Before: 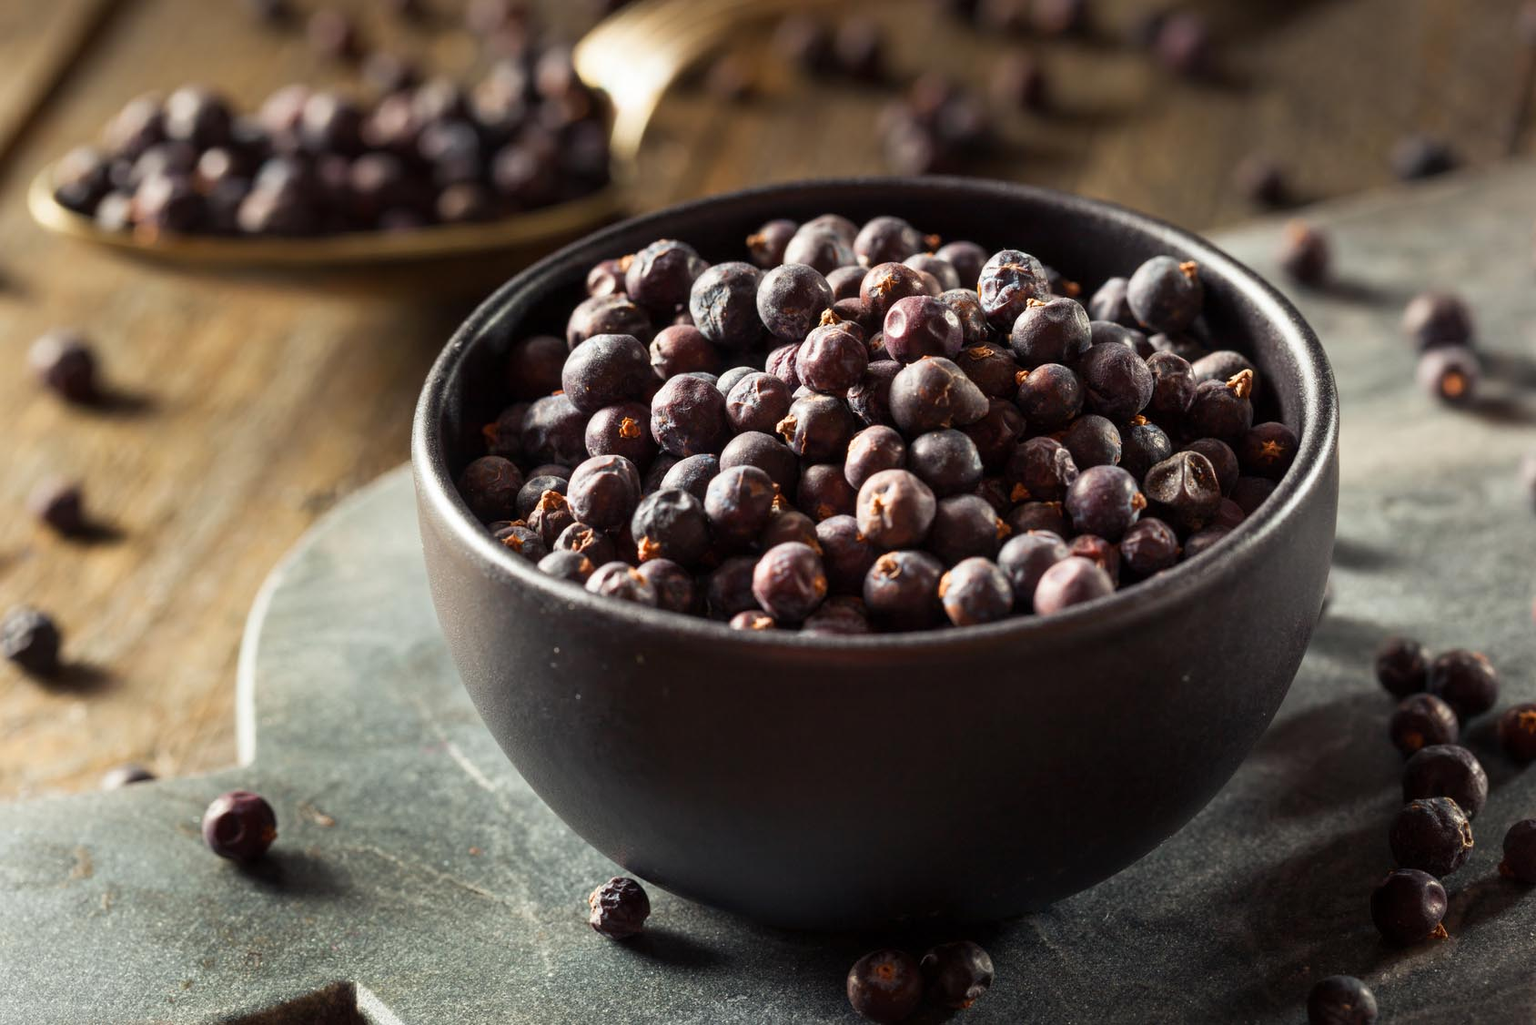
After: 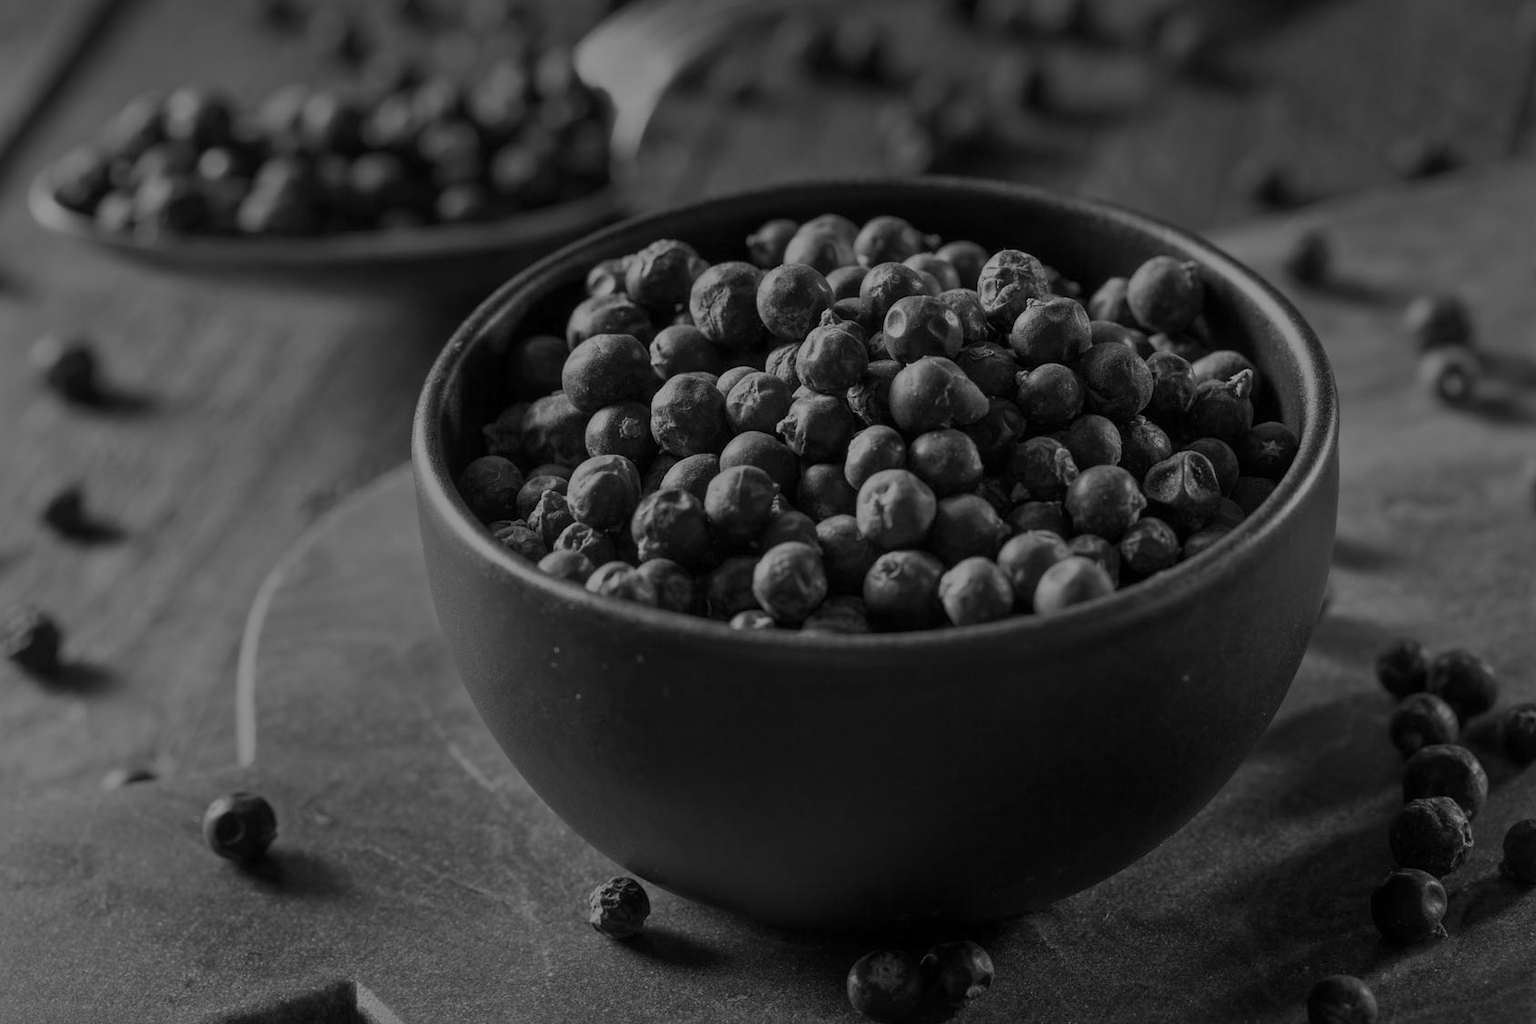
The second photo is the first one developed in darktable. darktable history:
tone equalizer: -8 EV 0.25 EV, -7 EV 0.417 EV, -6 EV 0.417 EV, -5 EV 0.25 EV, -3 EV -0.25 EV, -2 EV -0.417 EV, -1 EV -0.417 EV, +0 EV -0.25 EV, edges refinement/feathering 500, mask exposure compensation -1.57 EV, preserve details guided filter
white balance: red 0.766, blue 1.537
monochrome: a 79.32, b 81.83, size 1.1
